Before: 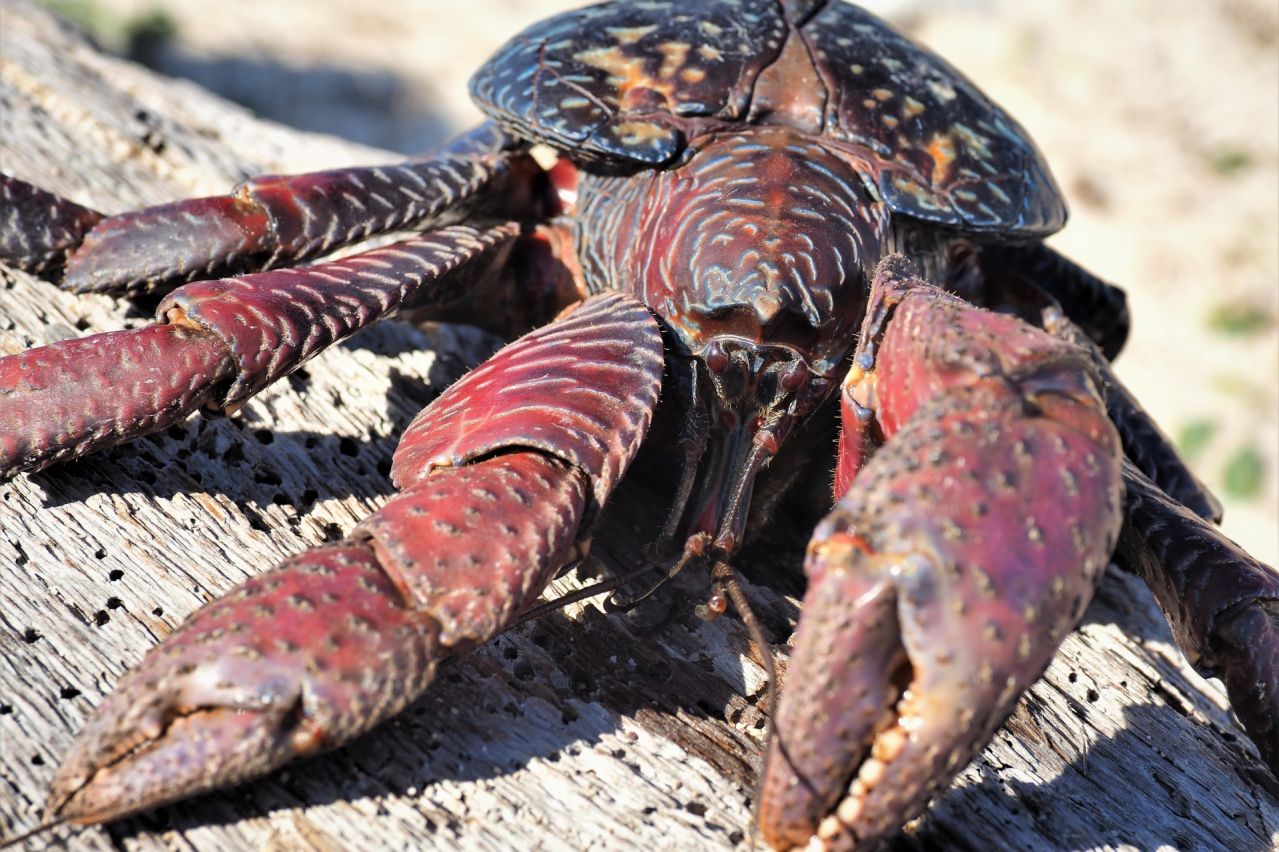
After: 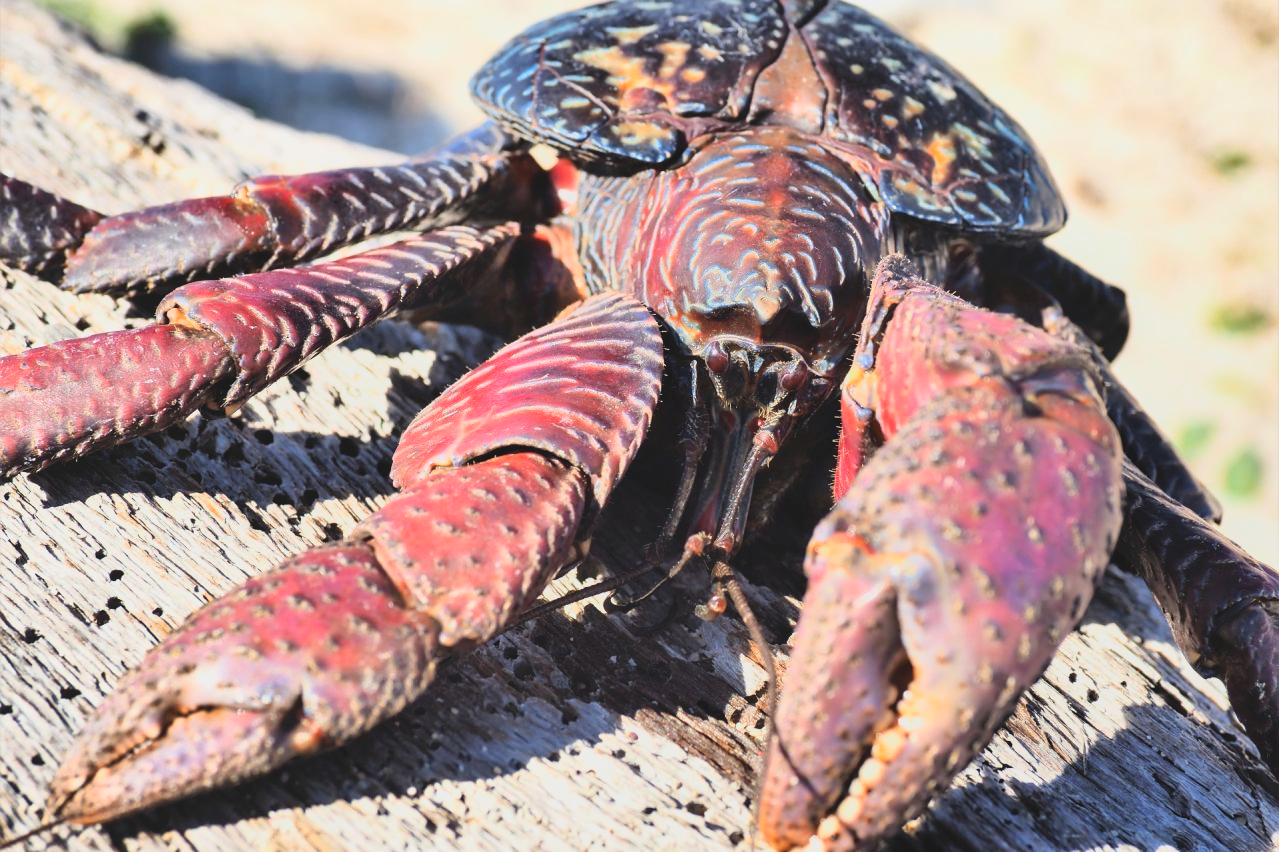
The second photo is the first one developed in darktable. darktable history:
local contrast: highlights 68%, shadows 68%, detail 82%, midtone range 0.325
base curve: curves: ch0 [(0, 0) (0.028, 0.03) (0.121, 0.232) (0.46, 0.748) (0.859, 0.968) (1, 1)]
shadows and highlights: shadows 60, soften with gaussian
